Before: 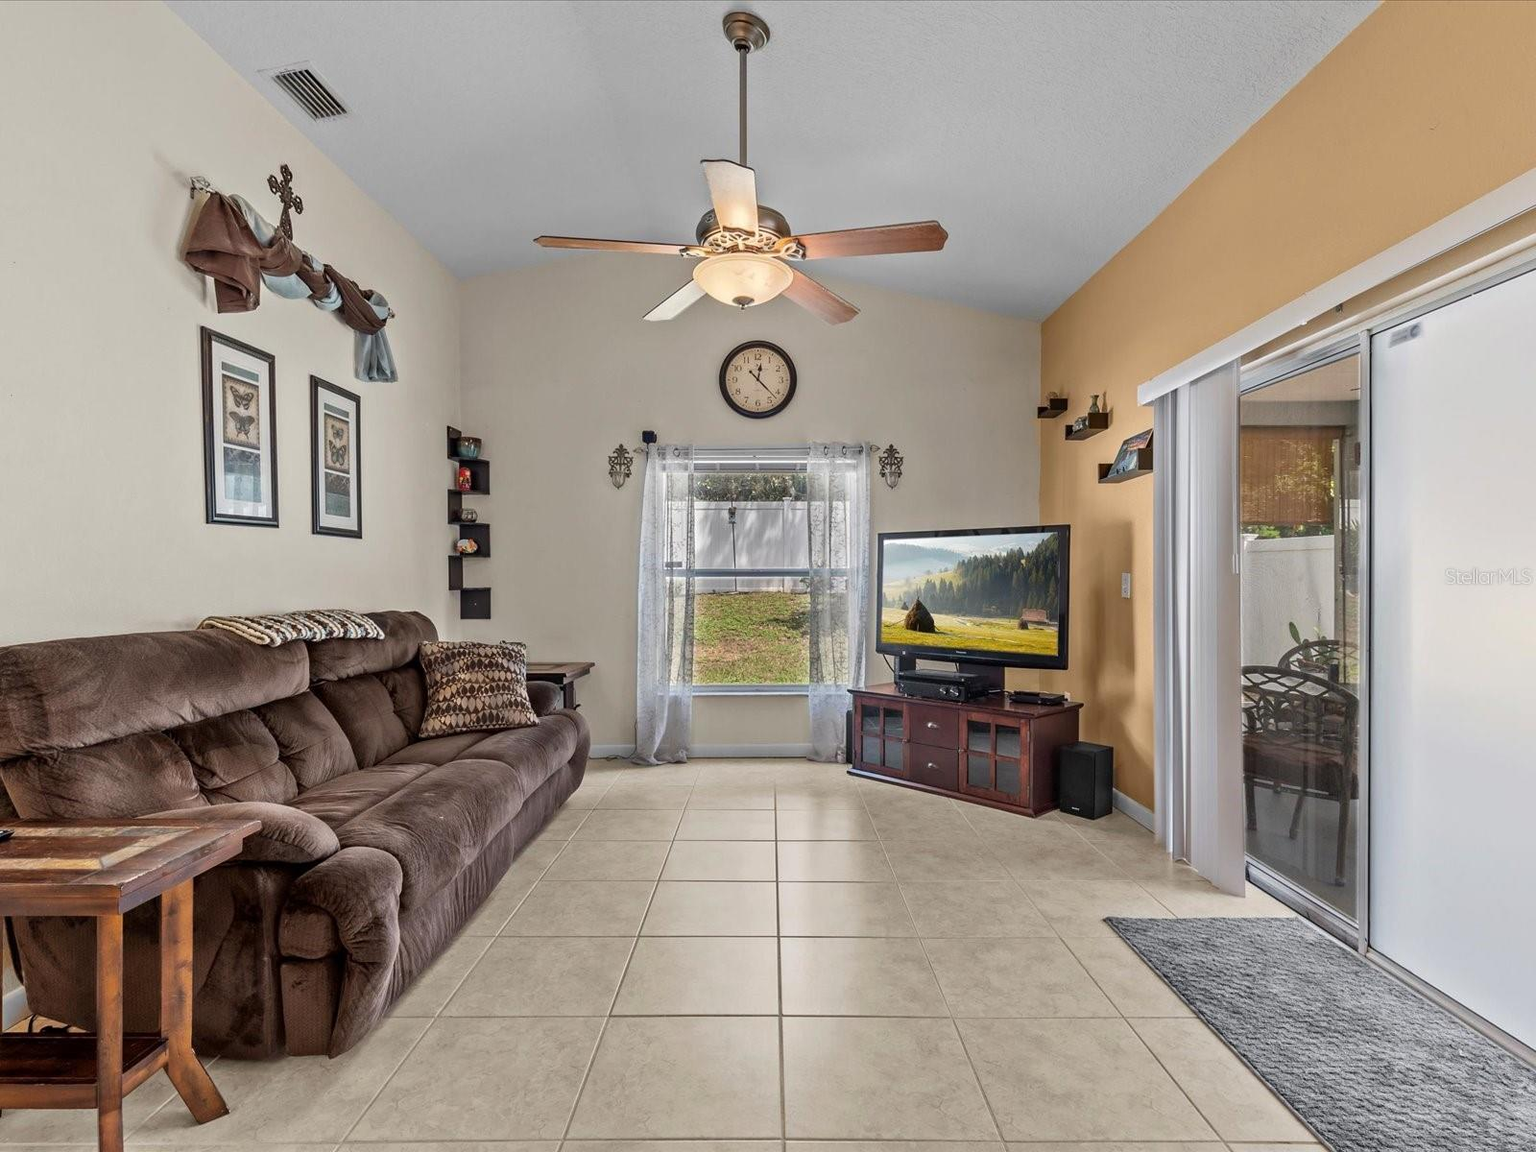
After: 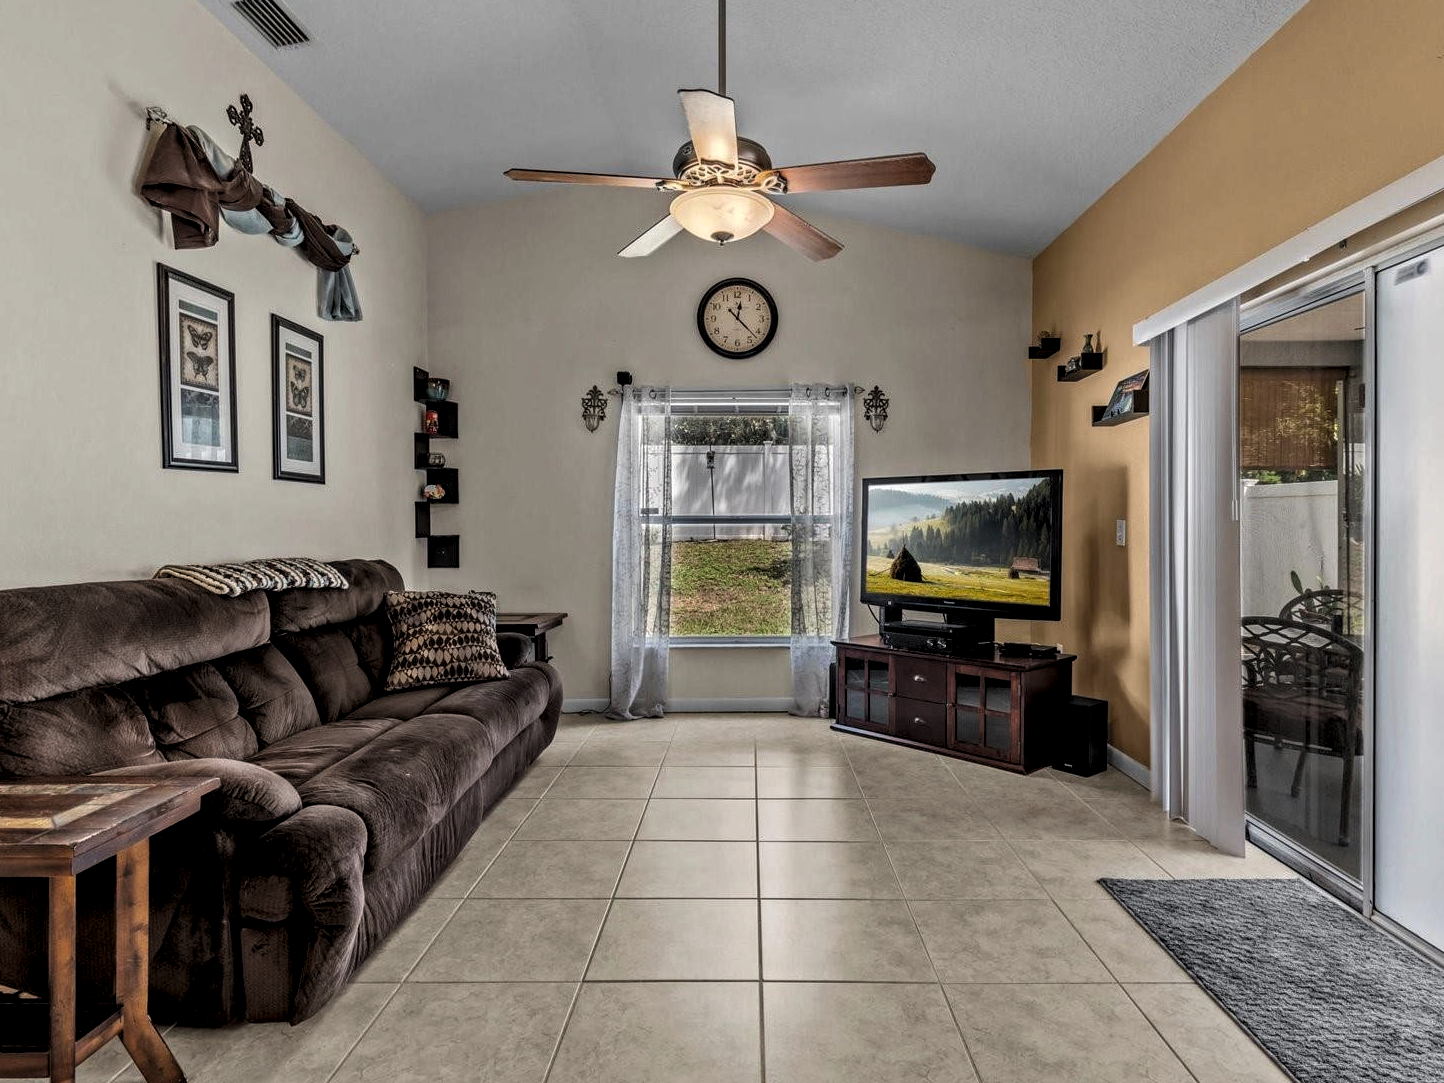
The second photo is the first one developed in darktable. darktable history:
local contrast: detail 130%
bloom: size 3%, threshold 100%, strength 0%
crop: left 3.305%, top 6.436%, right 6.389%, bottom 3.258%
levels: levels [0.116, 0.574, 1]
